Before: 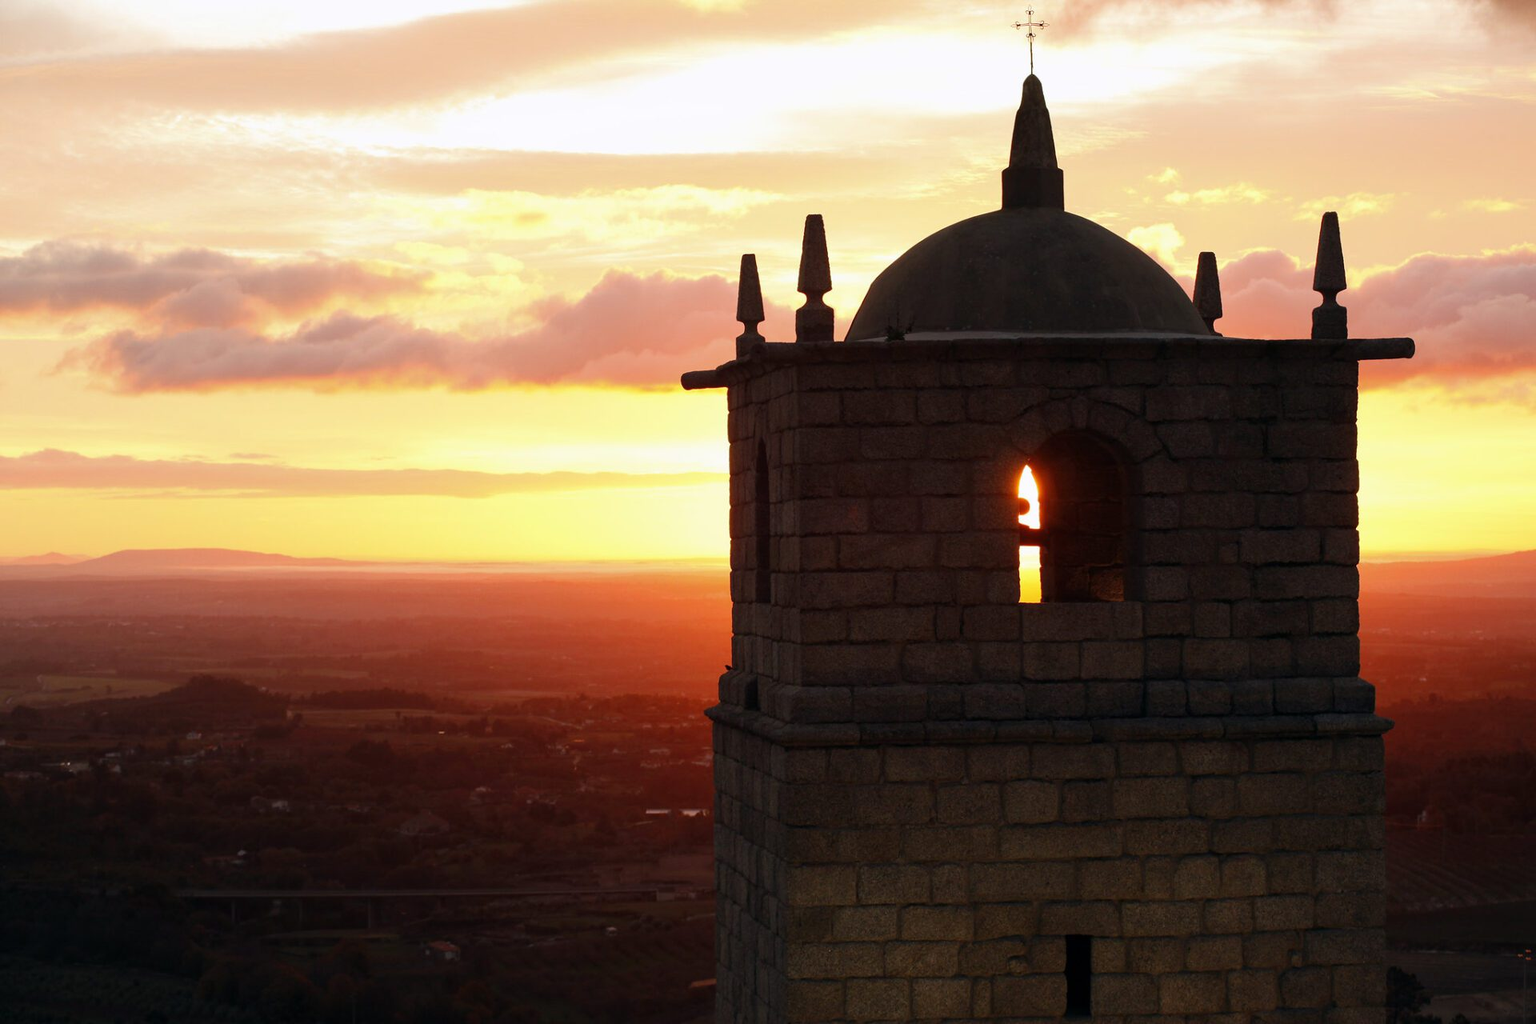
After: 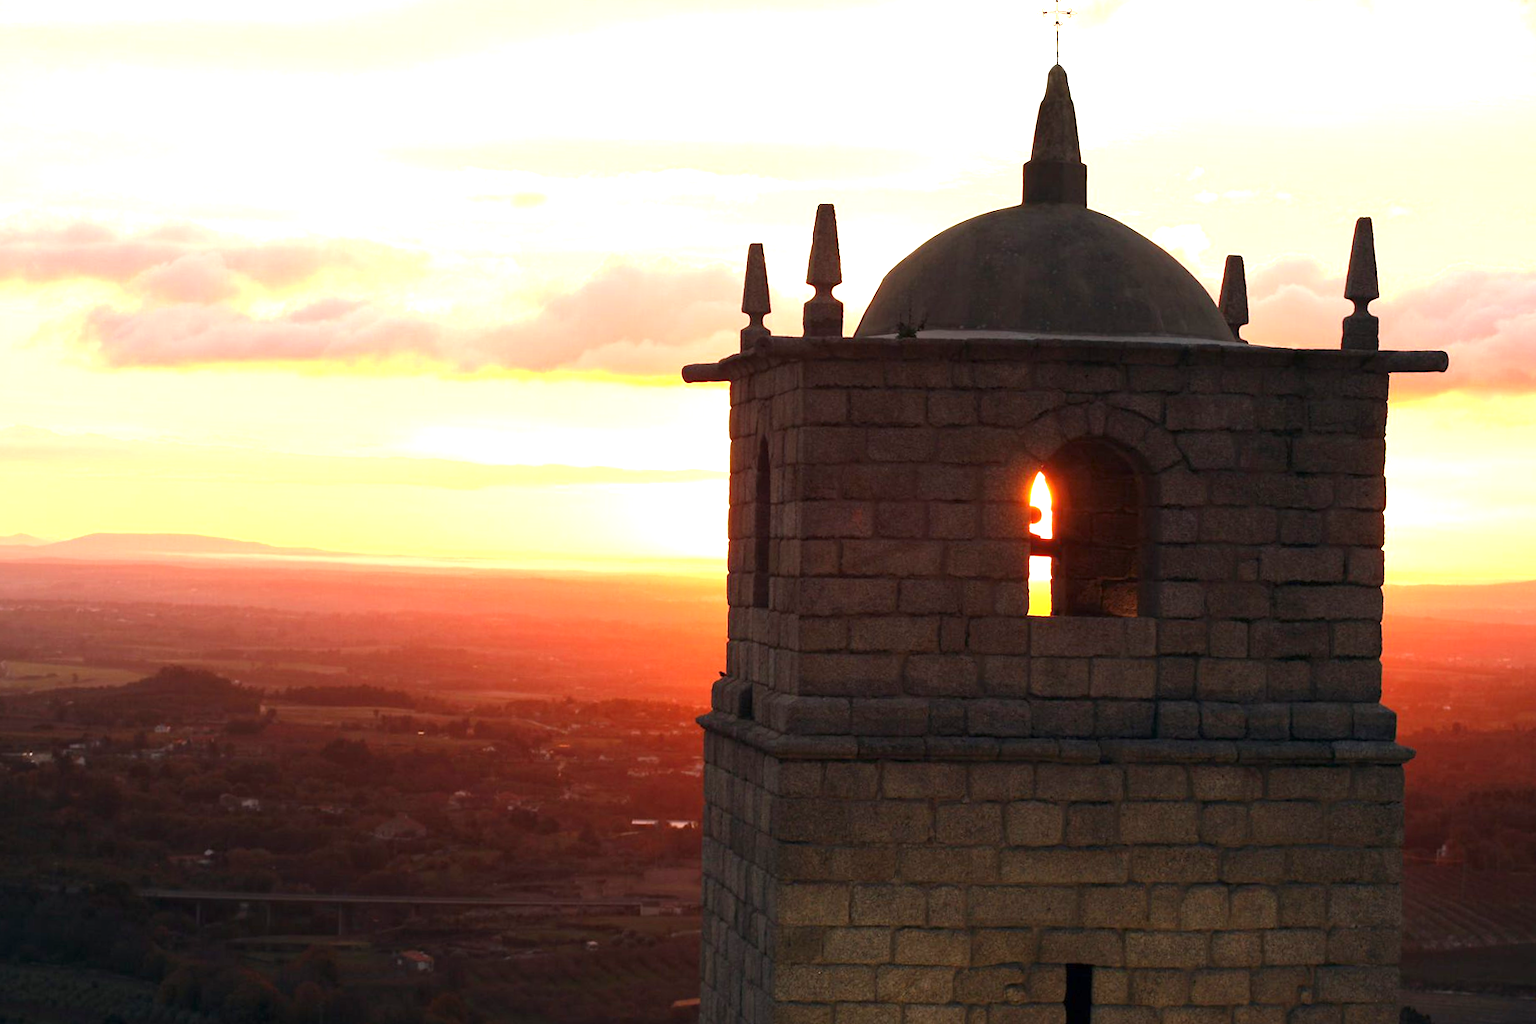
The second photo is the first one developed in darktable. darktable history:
exposure: exposure 1.2 EV, compensate highlight preservation false
crop and rotate: angle -1.69°
tone equalizer: on, module defaults
